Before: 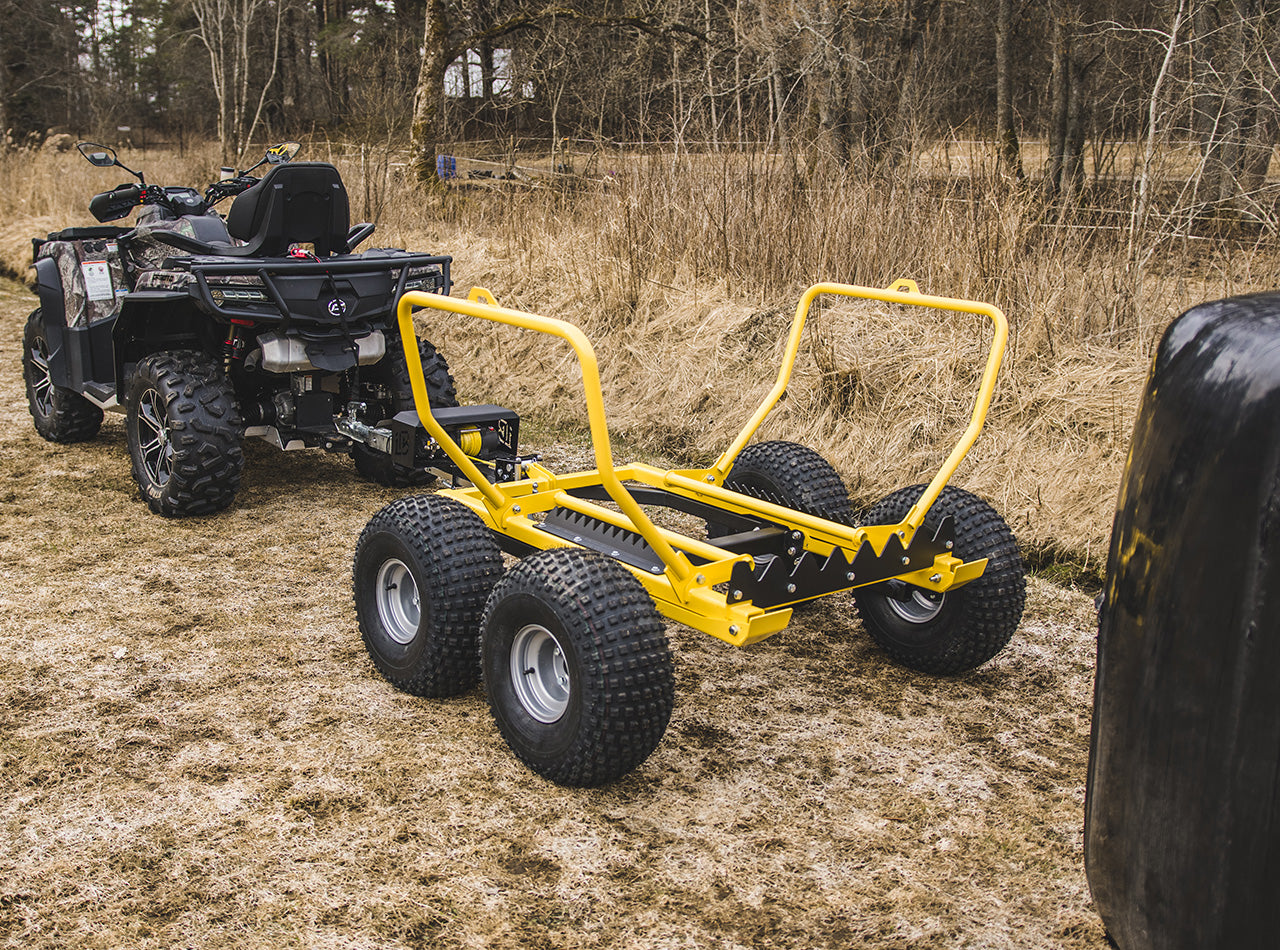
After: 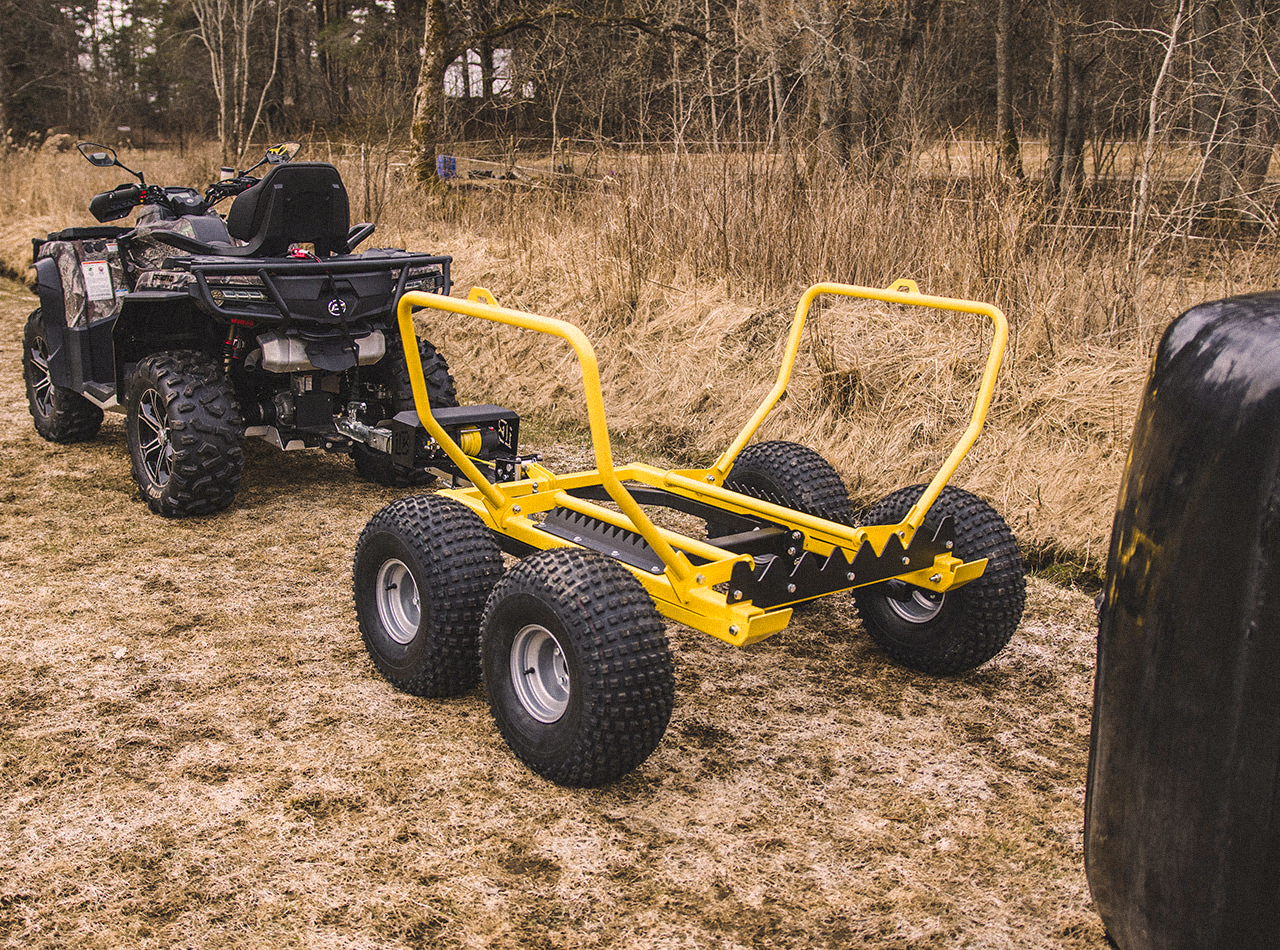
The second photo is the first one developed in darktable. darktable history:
grain: mid-tones bias 0%
color correction: highlights a* 7.34, highlights b* 4.37
